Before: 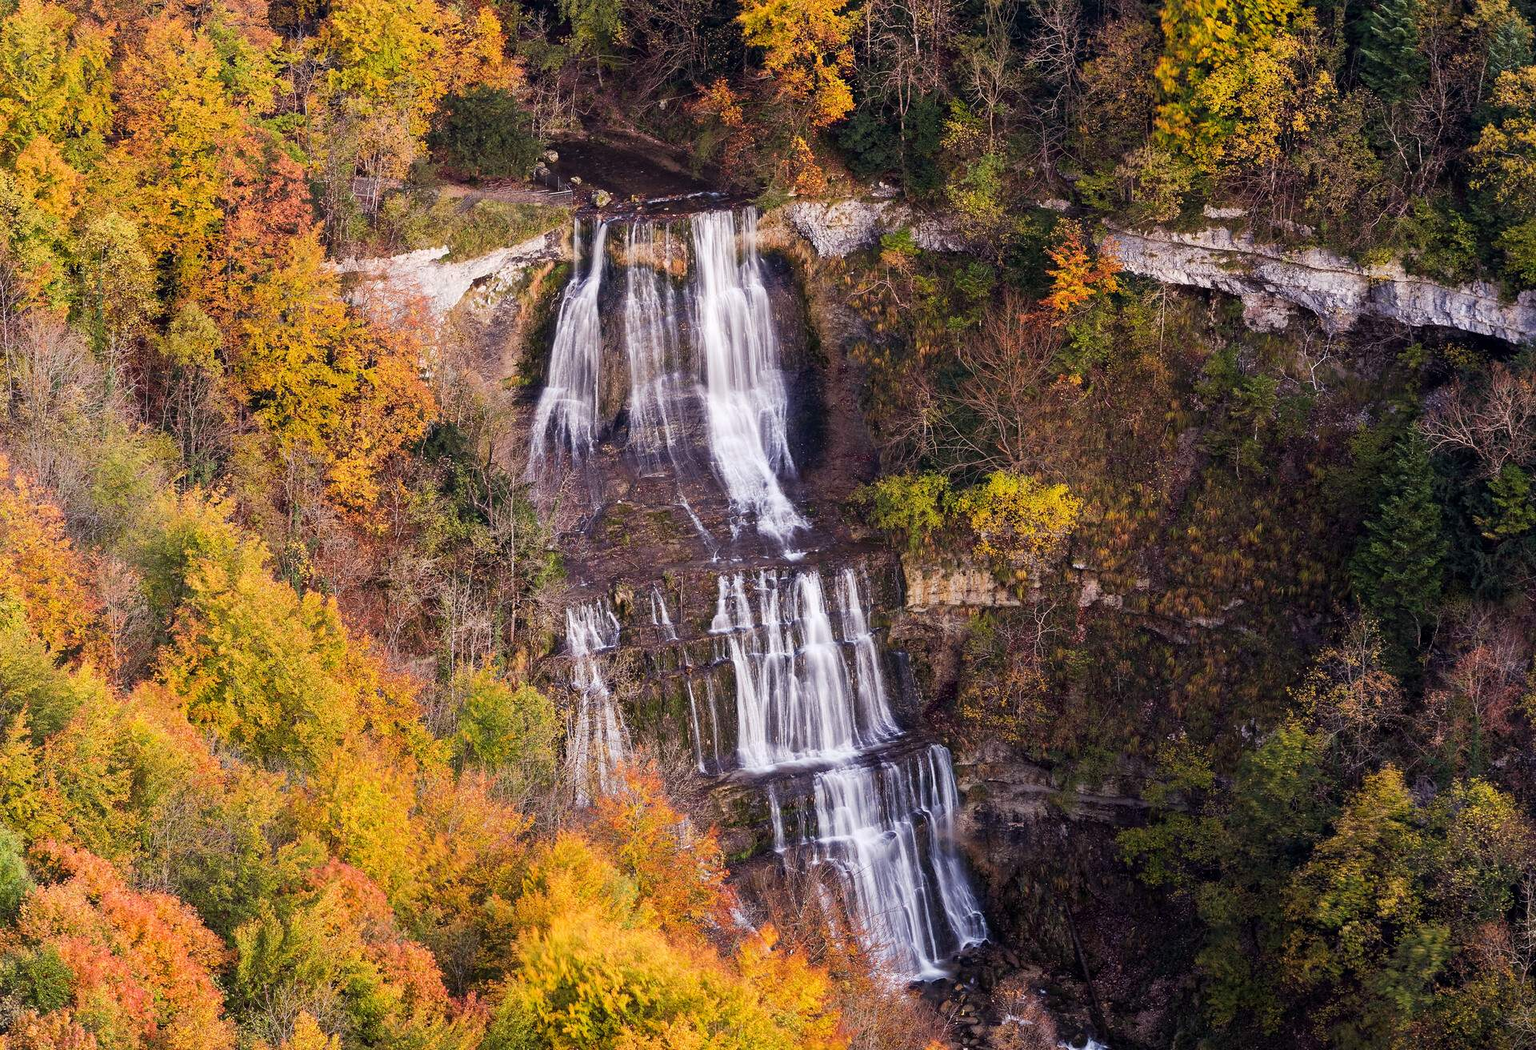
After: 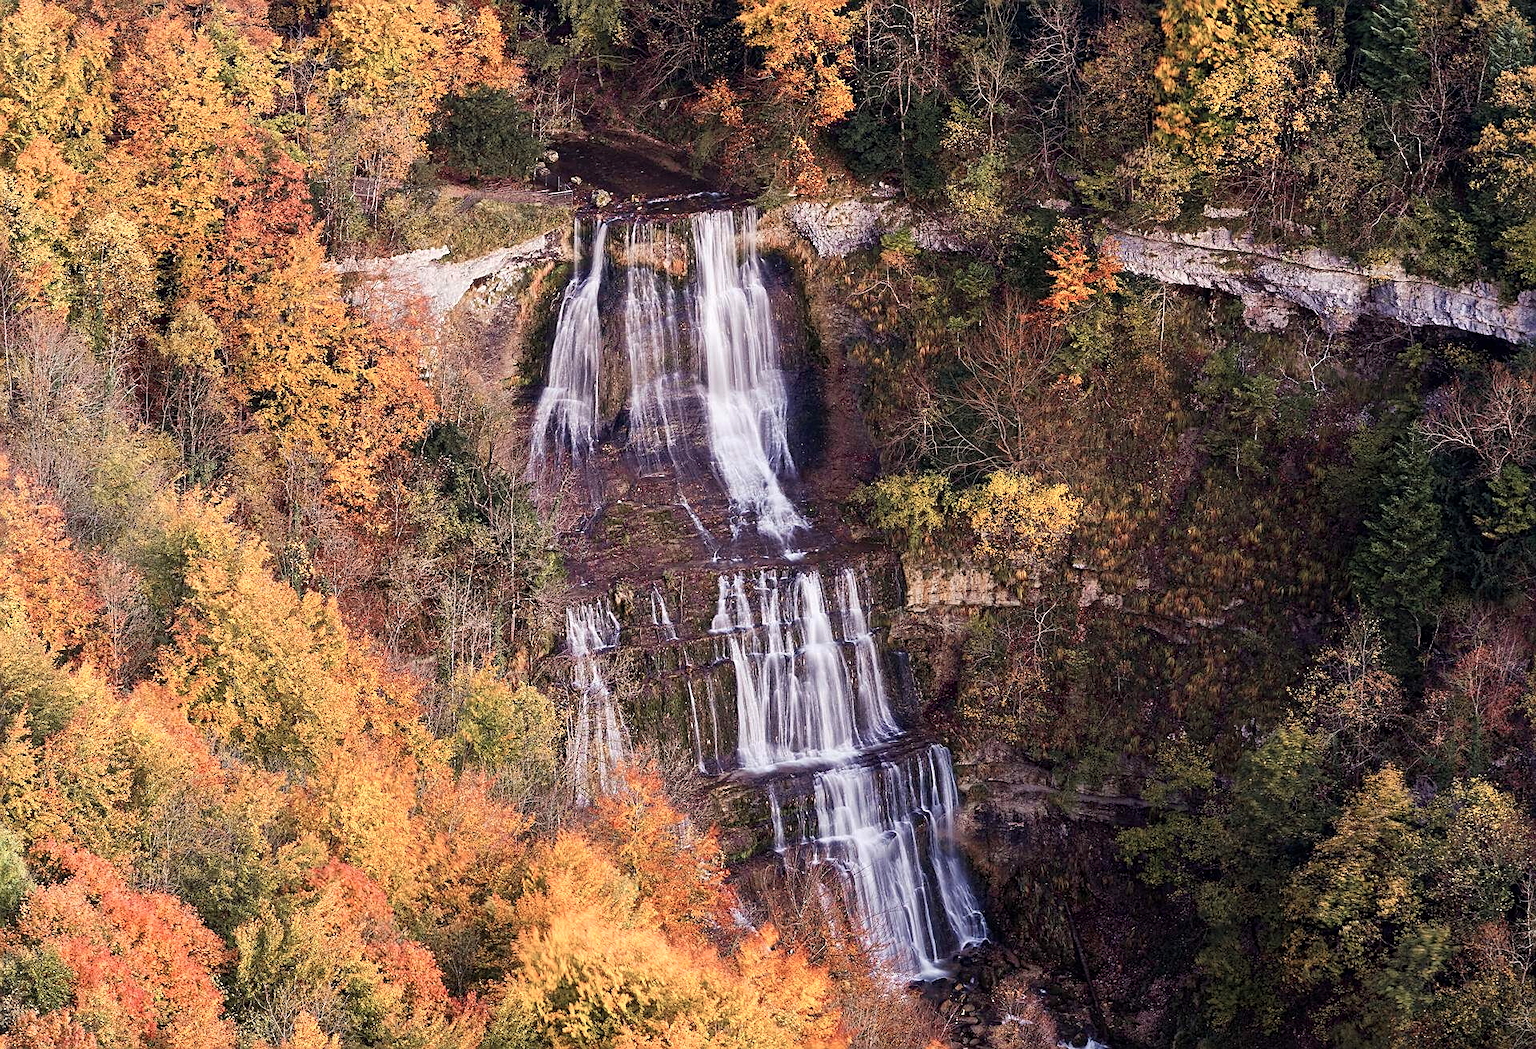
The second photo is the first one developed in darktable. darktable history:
color zones: curves: ch0 [(0, 0.473) (0.001, 0.473) (0.226, 0.548) (0.4, 0.589) (0.525, 0.54) (0.728, 0.403) (0.999, 0.473) (1, 0.473)]; ch1 [(0, 0.619) (0.001, 0.619) (0.234, 0.388) (0.4, 0.372) (0.528, 0.422) (0.732, 0.53) (0.999, 0.619) (1, 0.619)]; ch2 [(0, 0.547) (0.001, 0.547) (0.226, 0.45) (0.4, 0.525) (0.525, 0.585) (0.8, 0.511) (0.999, 0.547) (1, 0.547)]
sharpen: on, module defaults
